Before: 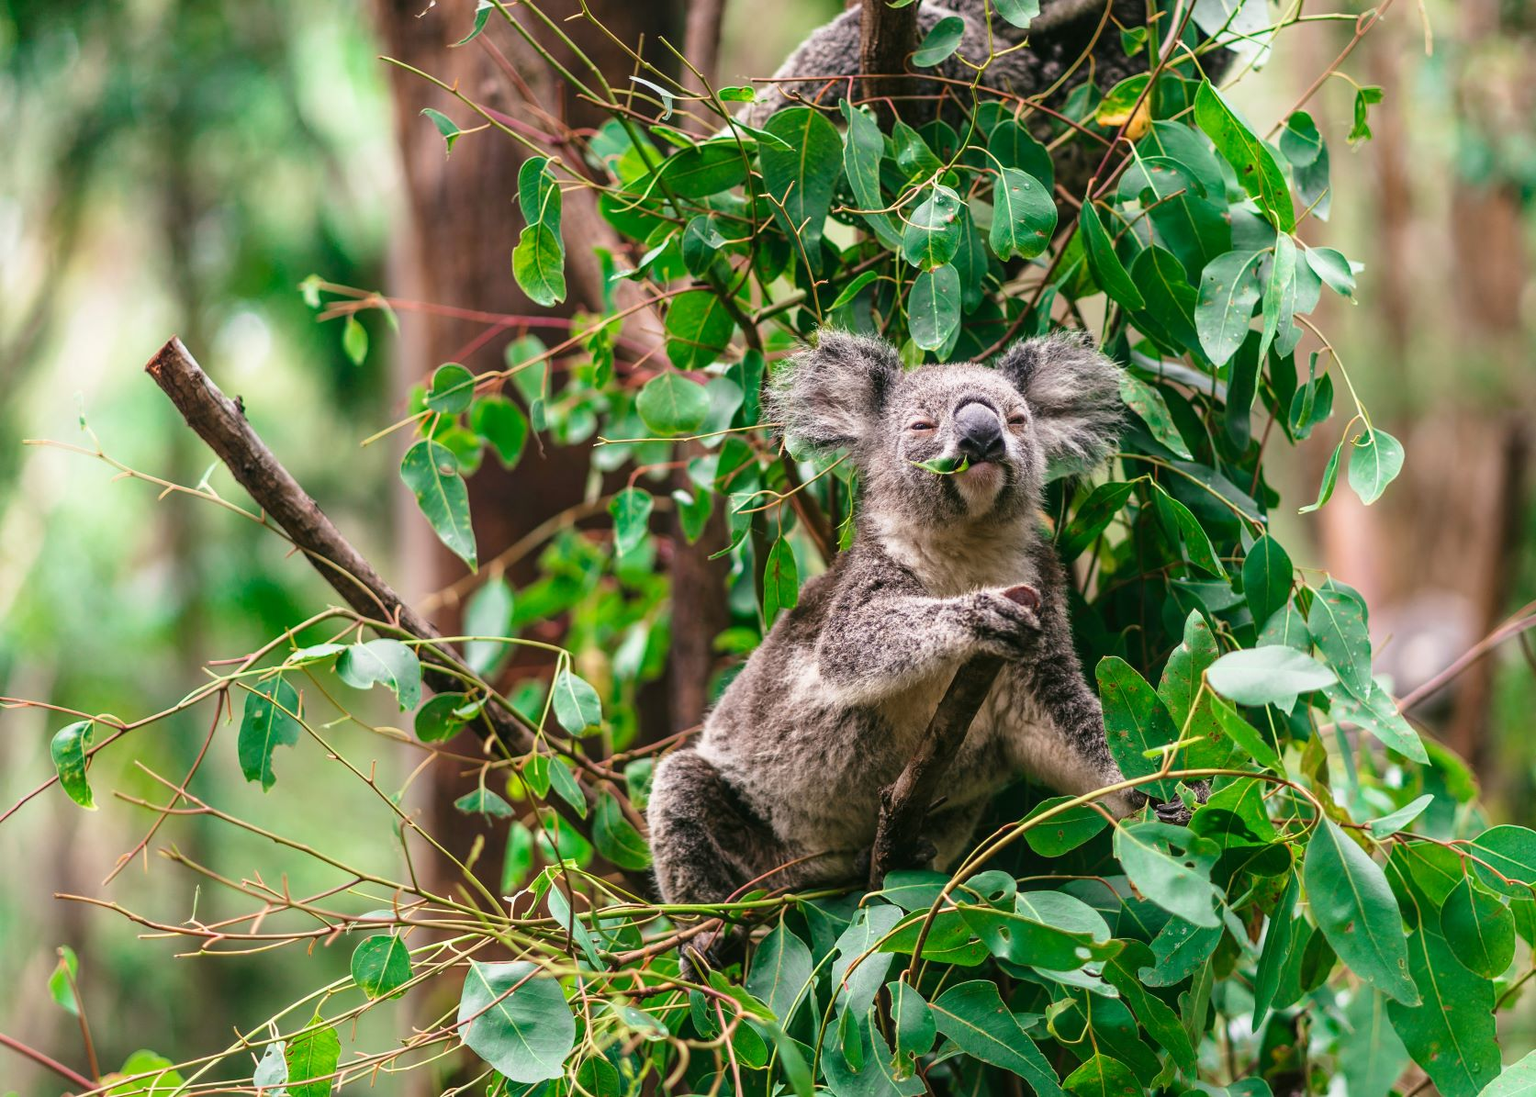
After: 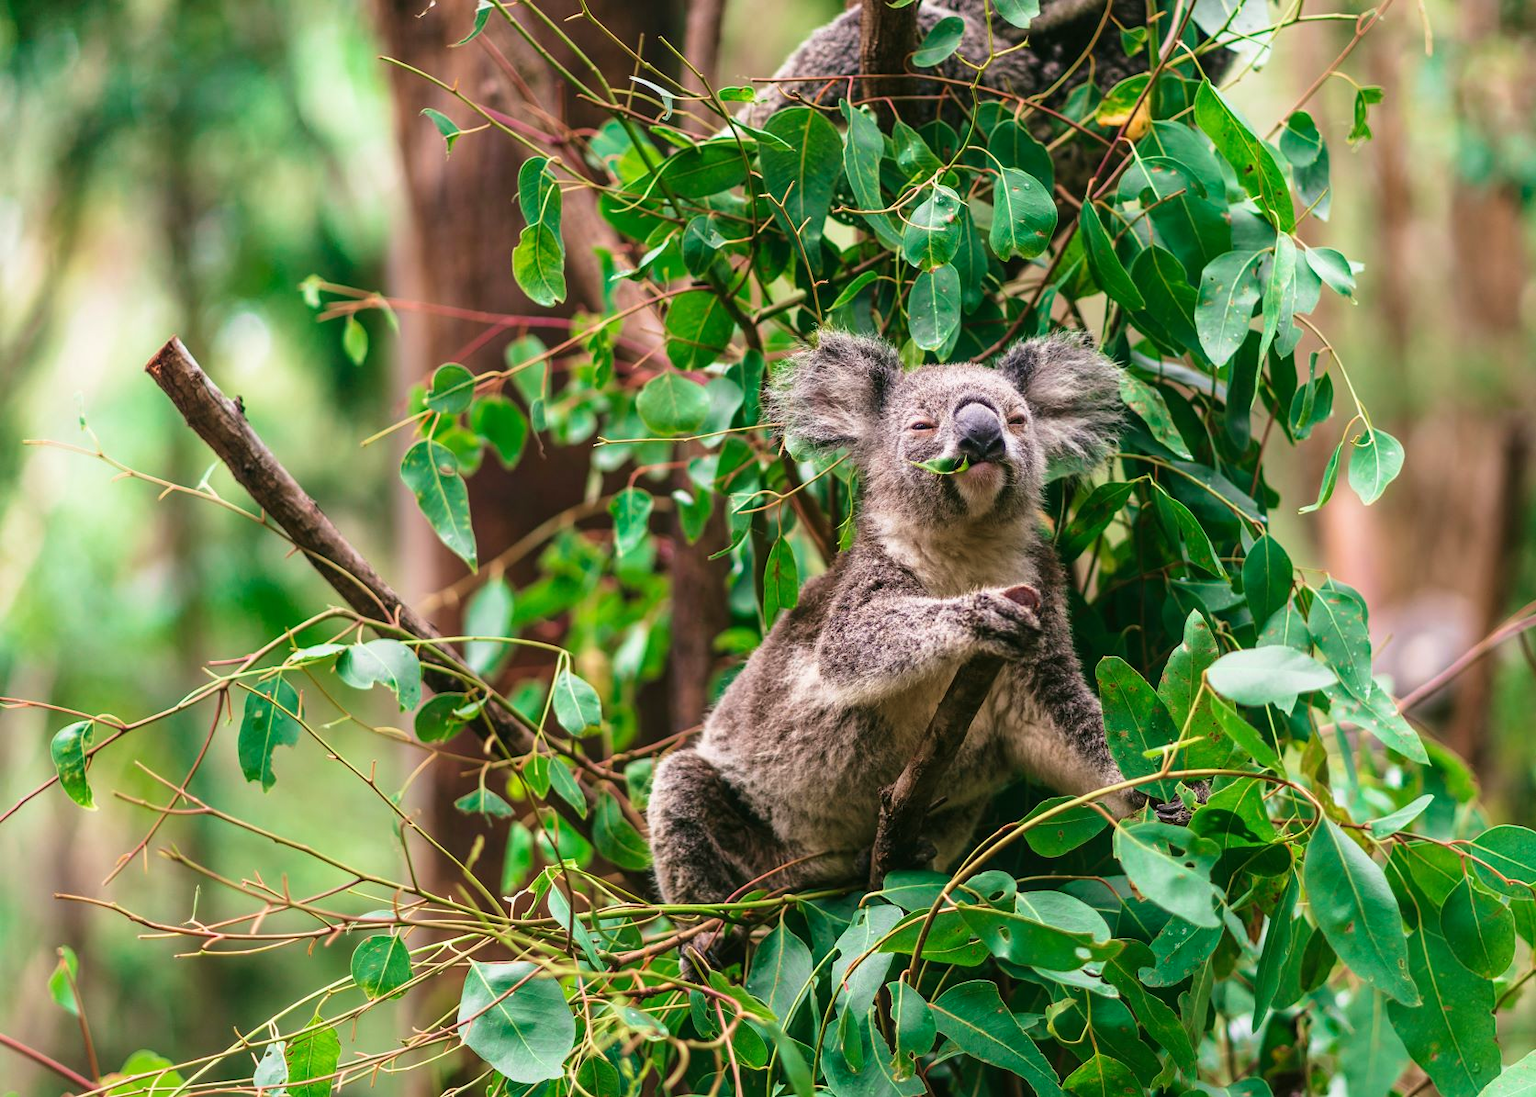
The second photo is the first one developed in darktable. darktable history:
velvia: on, module defaults
